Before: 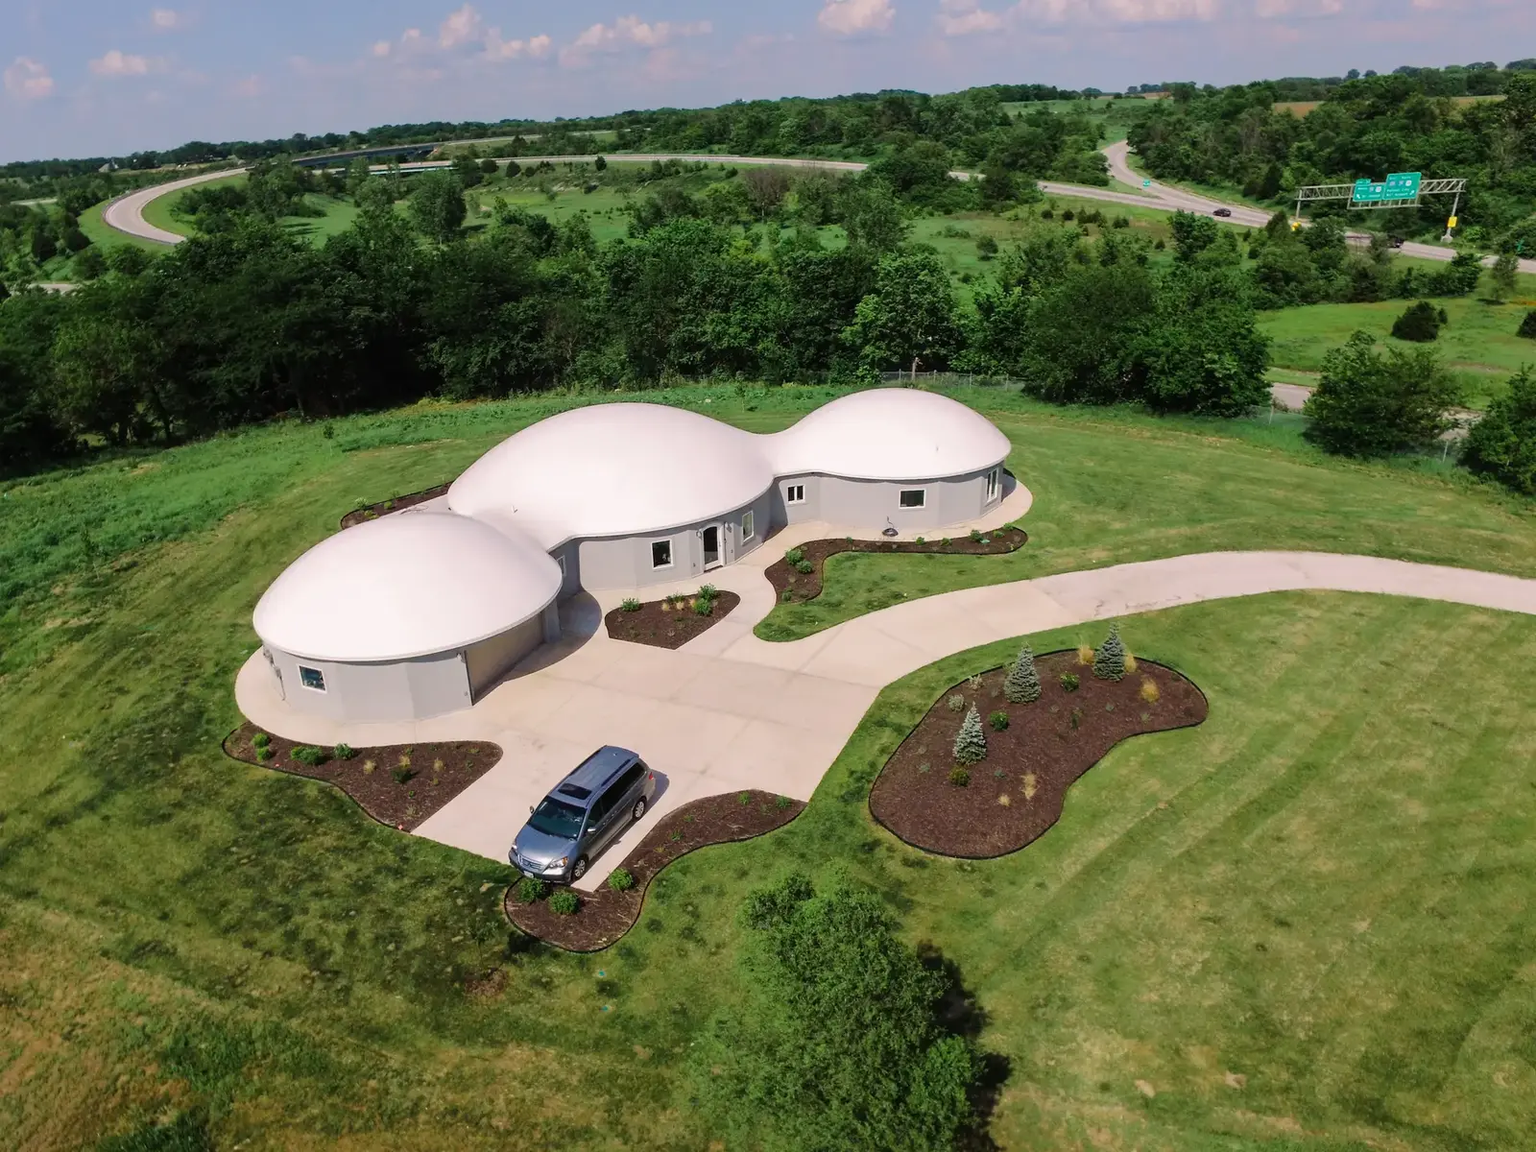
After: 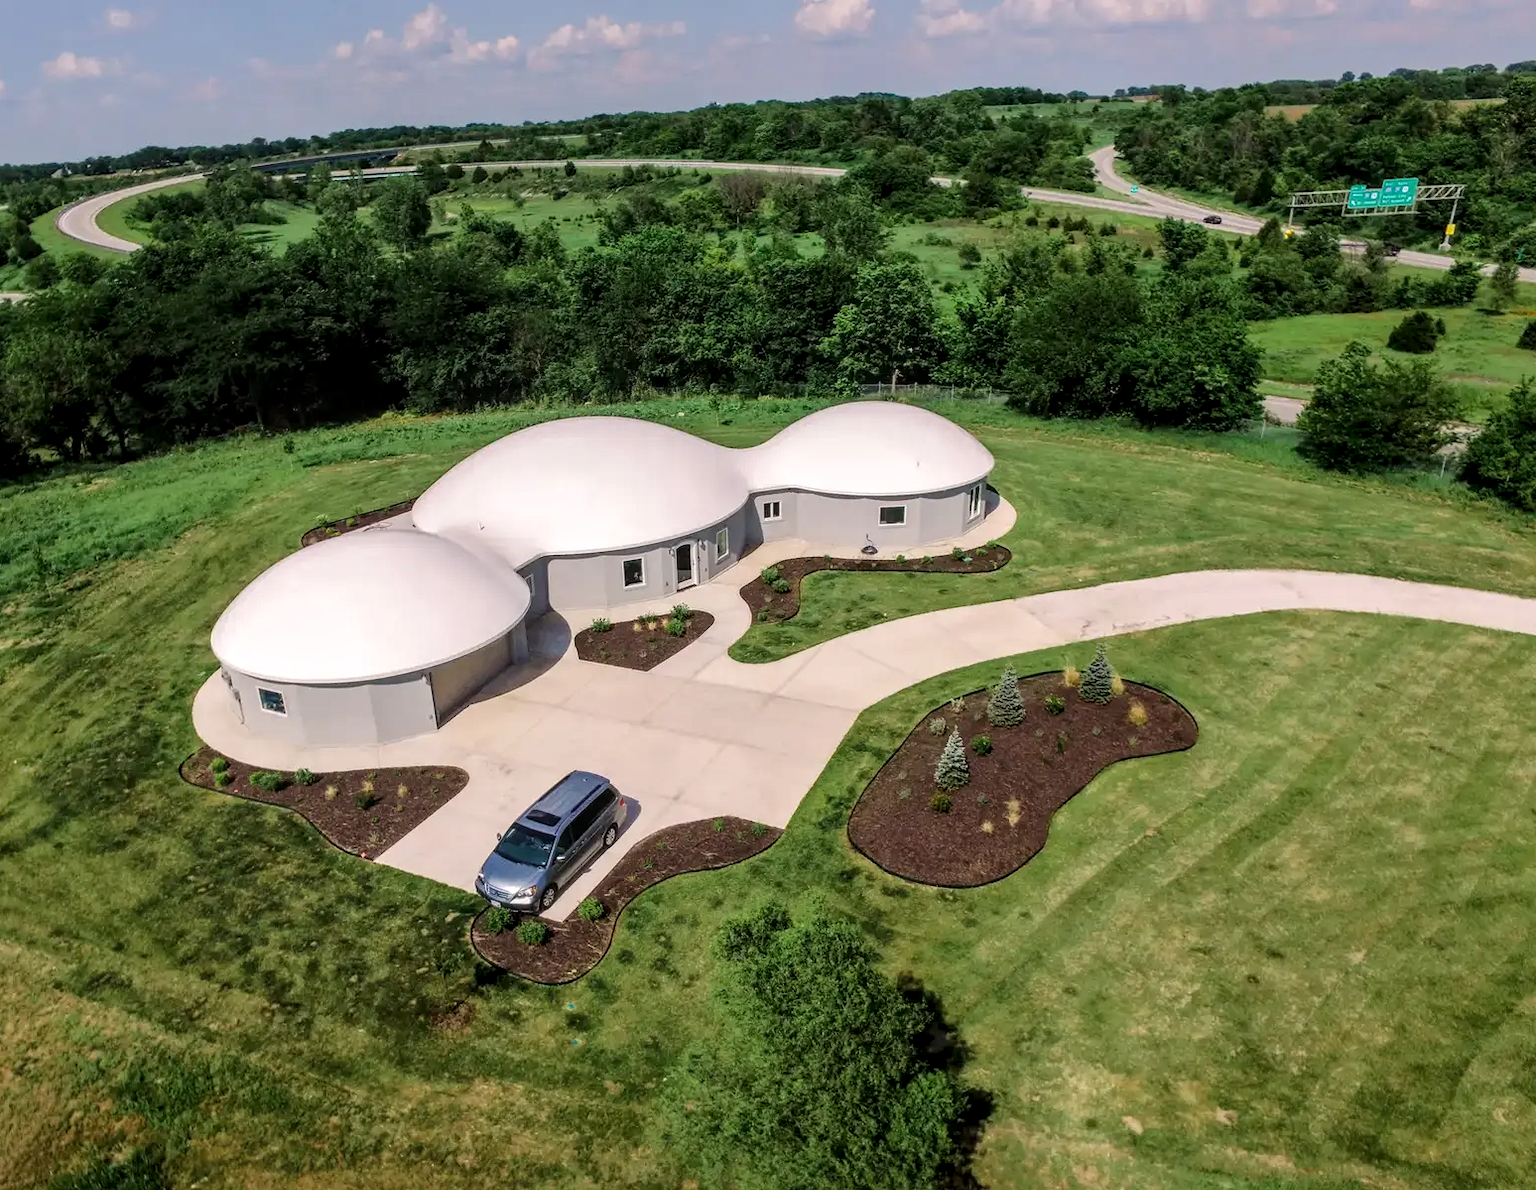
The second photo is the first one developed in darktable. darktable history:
crop and rotate: left 3.238%
vibrance: vibrance 0%
local contrast: highlights 61%, detail 143%, midtone range 0.428
